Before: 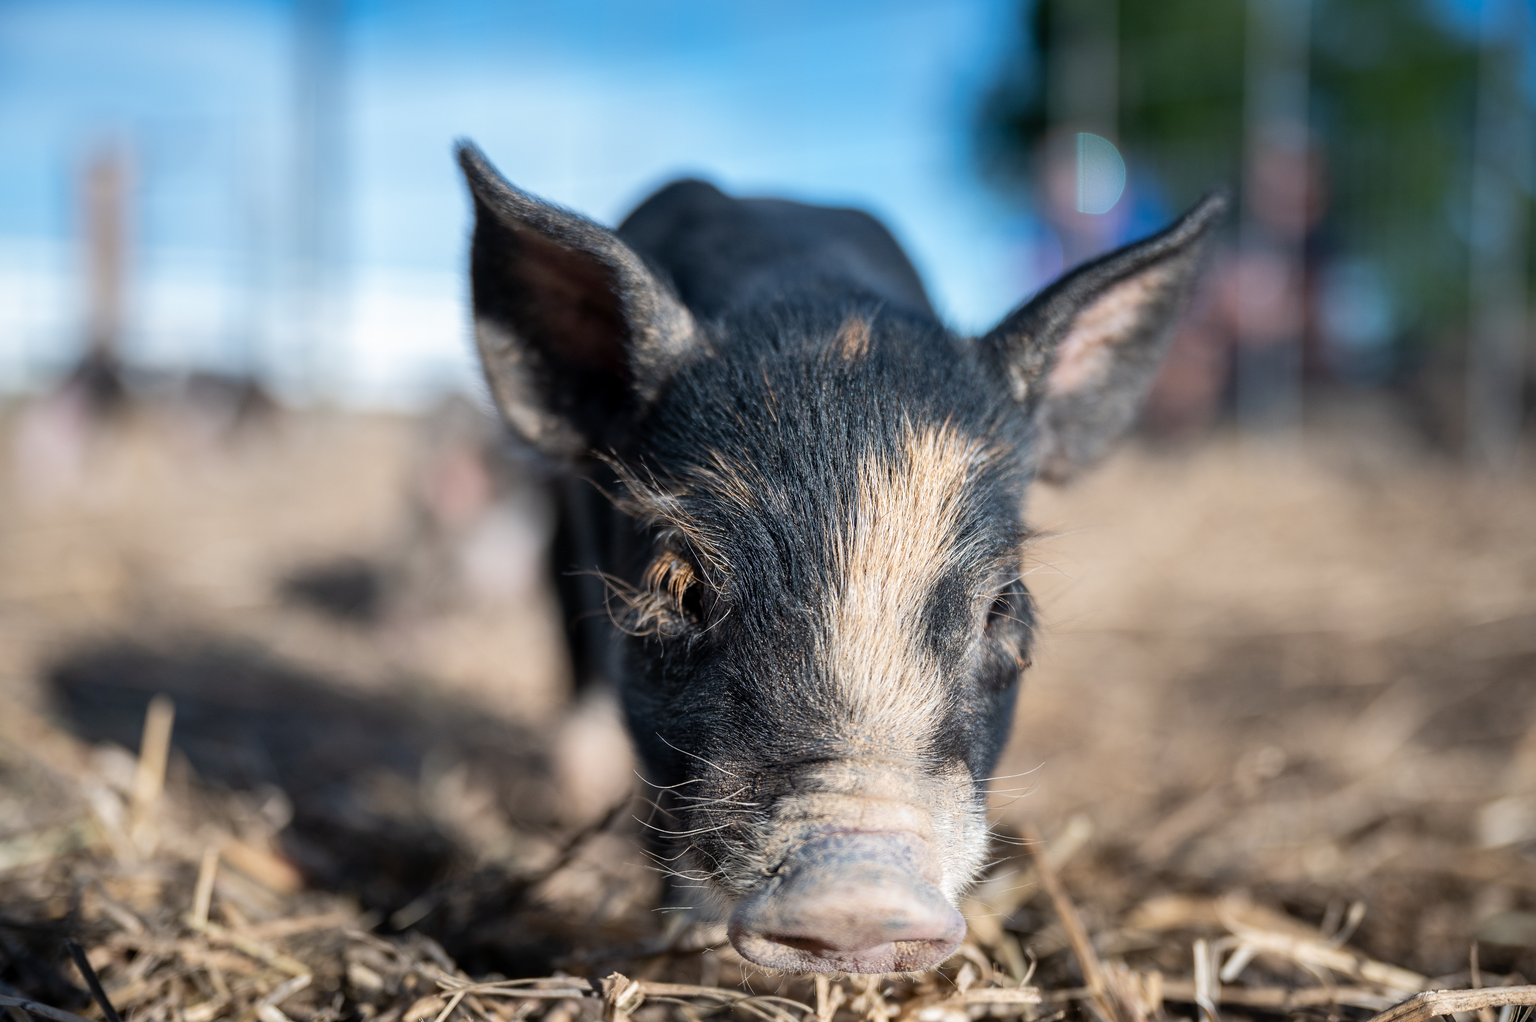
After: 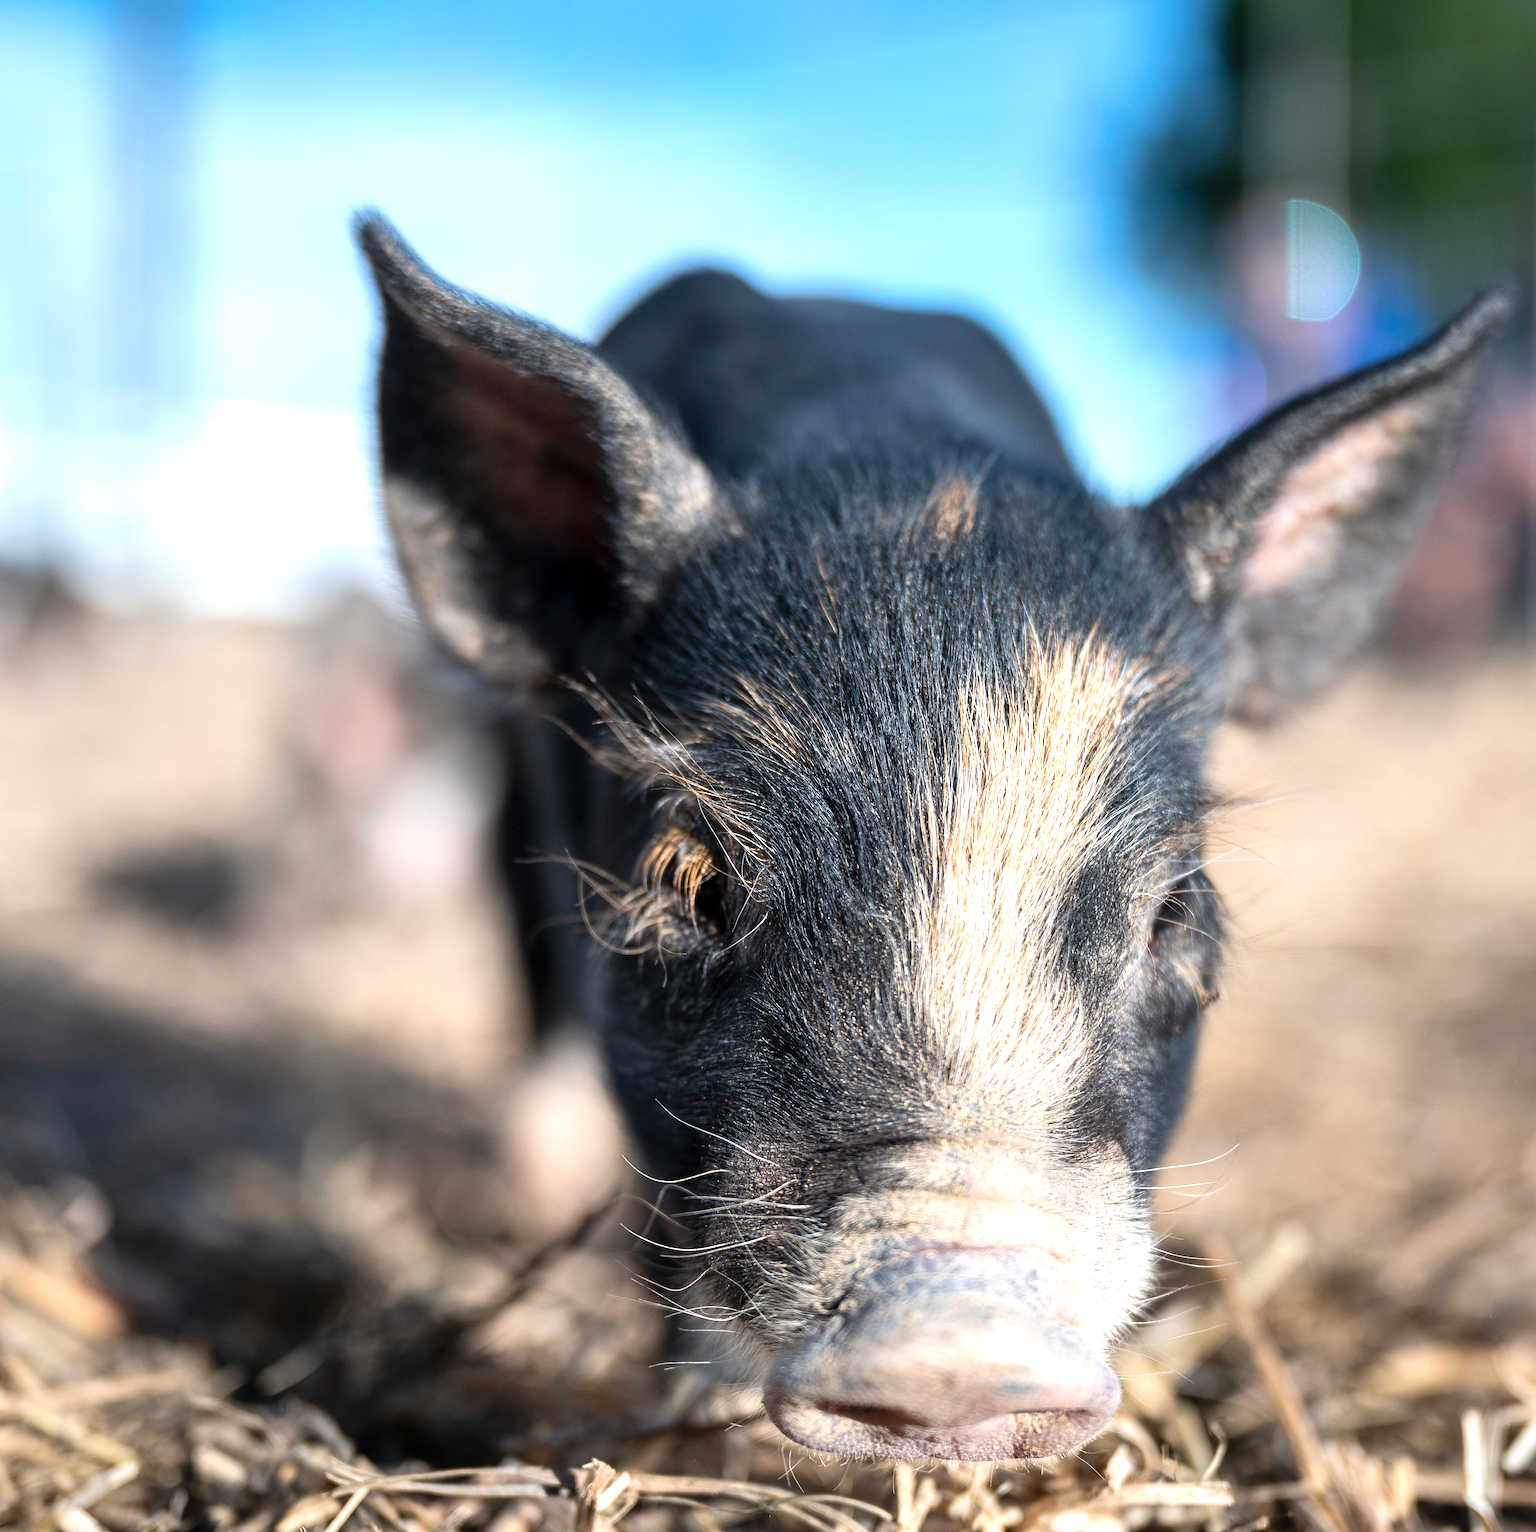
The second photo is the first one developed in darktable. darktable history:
exposure: black level correction 0, exposure 0.6 EV, compensate exposure bias true, compensate highlight preservation false
crop and rotate: left 14.292%, right 19.041%
